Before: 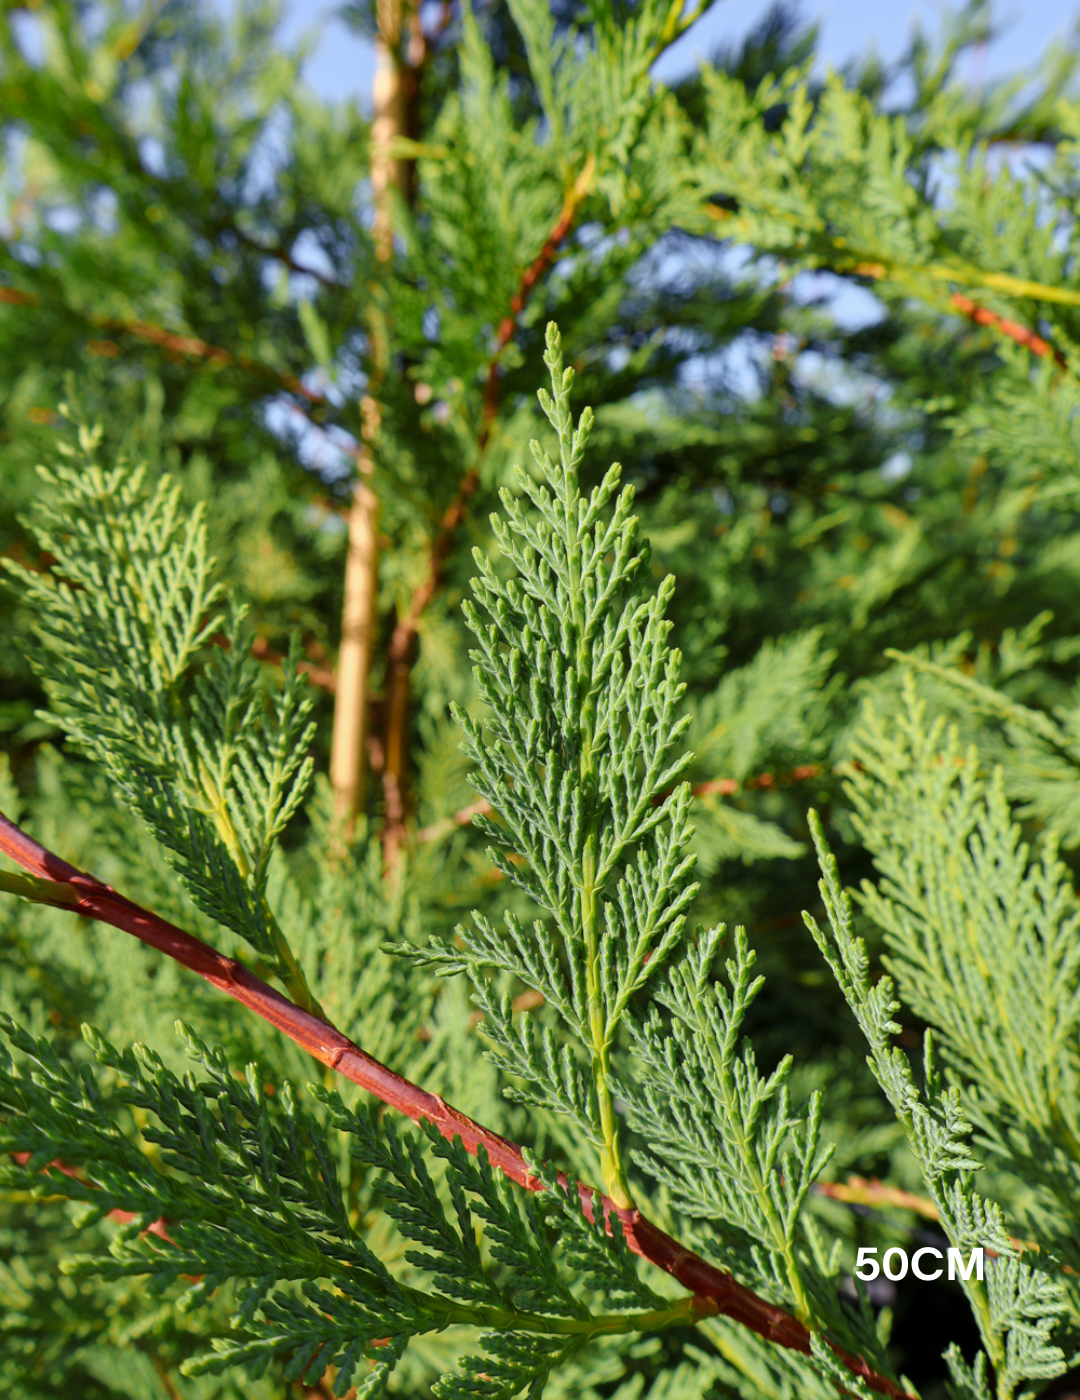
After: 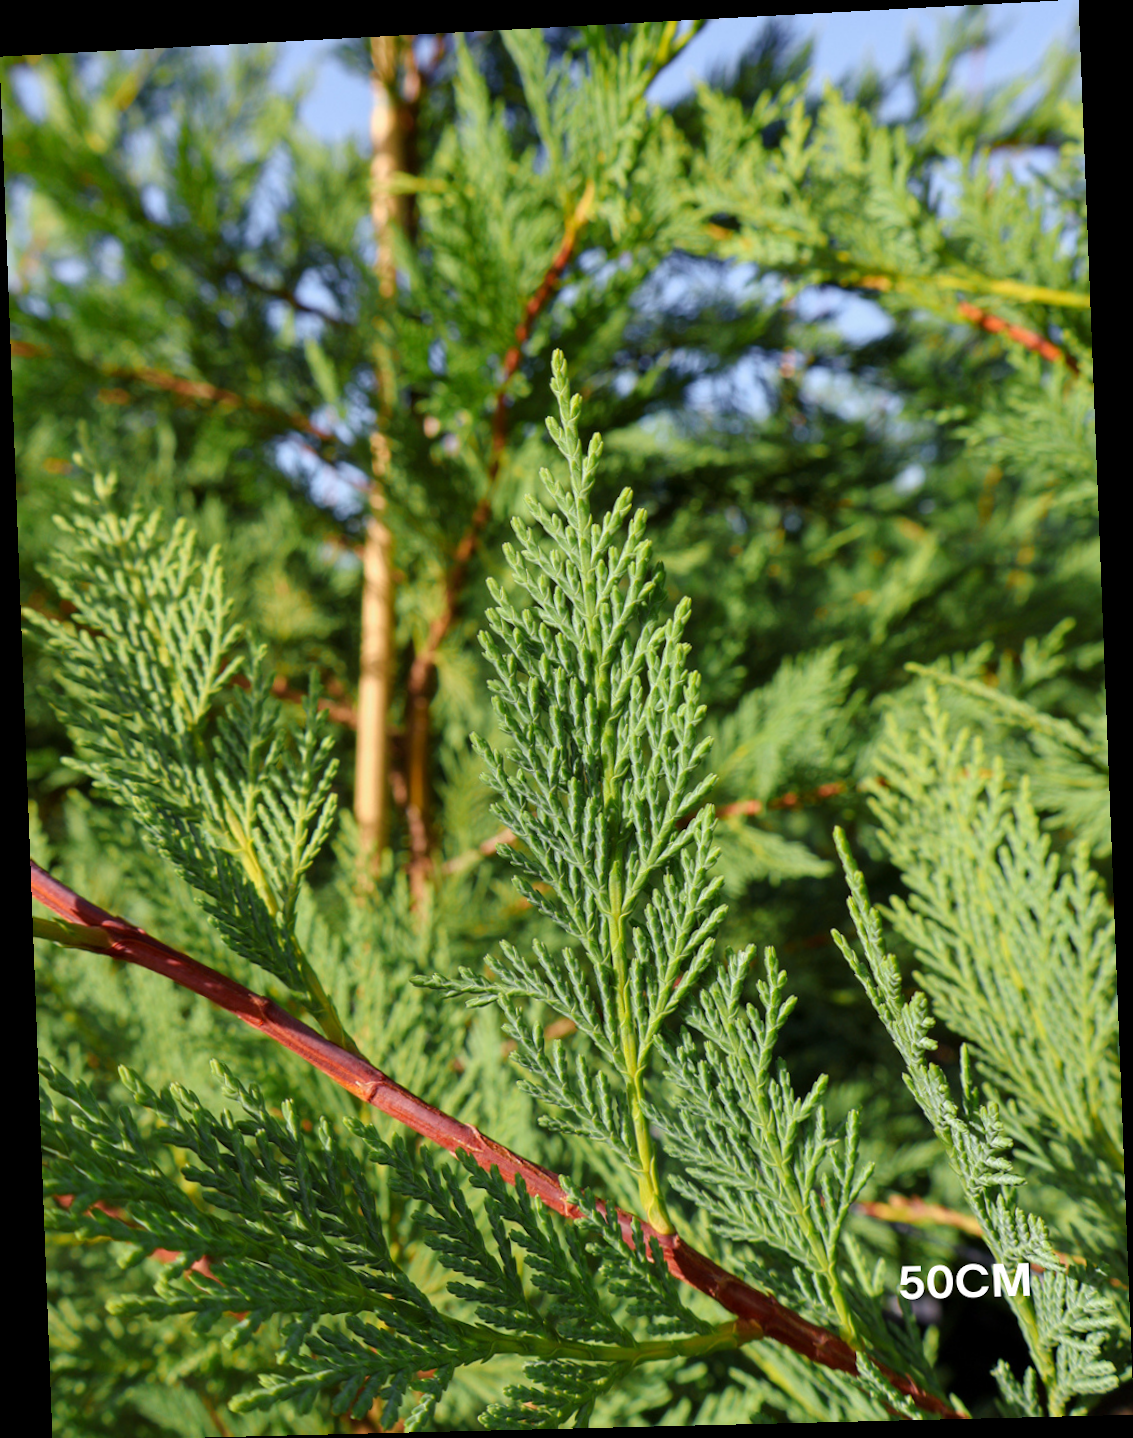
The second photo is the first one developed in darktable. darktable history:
rotate and perspective: rotation -2.22°, lens shift (horizontal) -0.022, automatic cropping off
crop: bottom 0.071%
